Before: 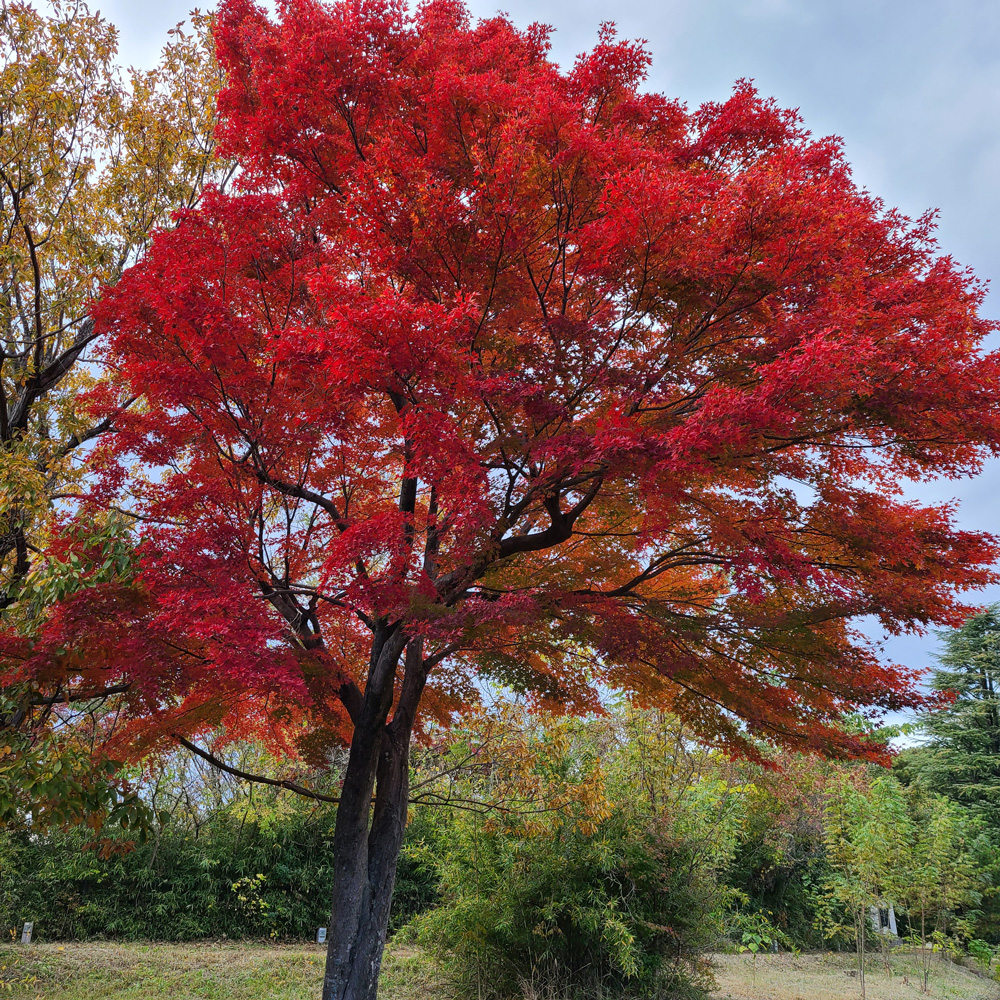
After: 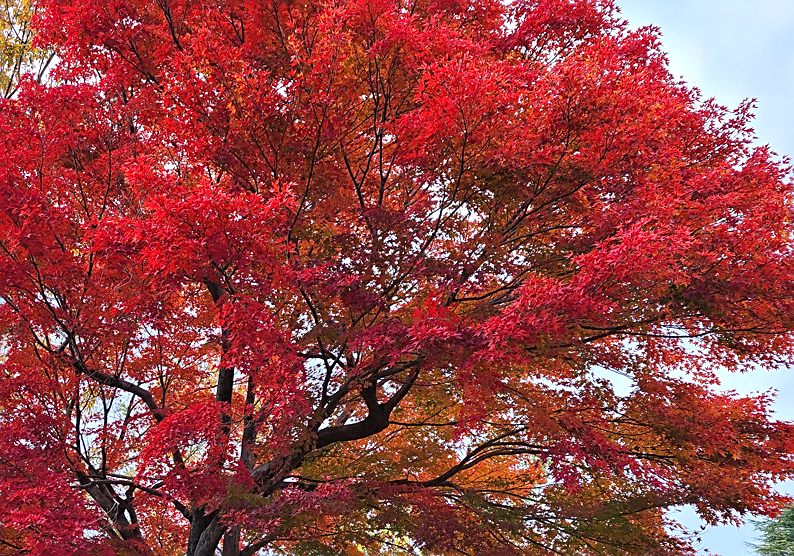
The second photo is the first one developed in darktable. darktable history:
crop: left 18.38%, top 11.092%, right 2.134%, bottom 33.217%
exposure: black level correction 0, exposure 0.5 EV, compensate exposure bias true, compensate highlight preservation false
sharpen: on, module defaults
